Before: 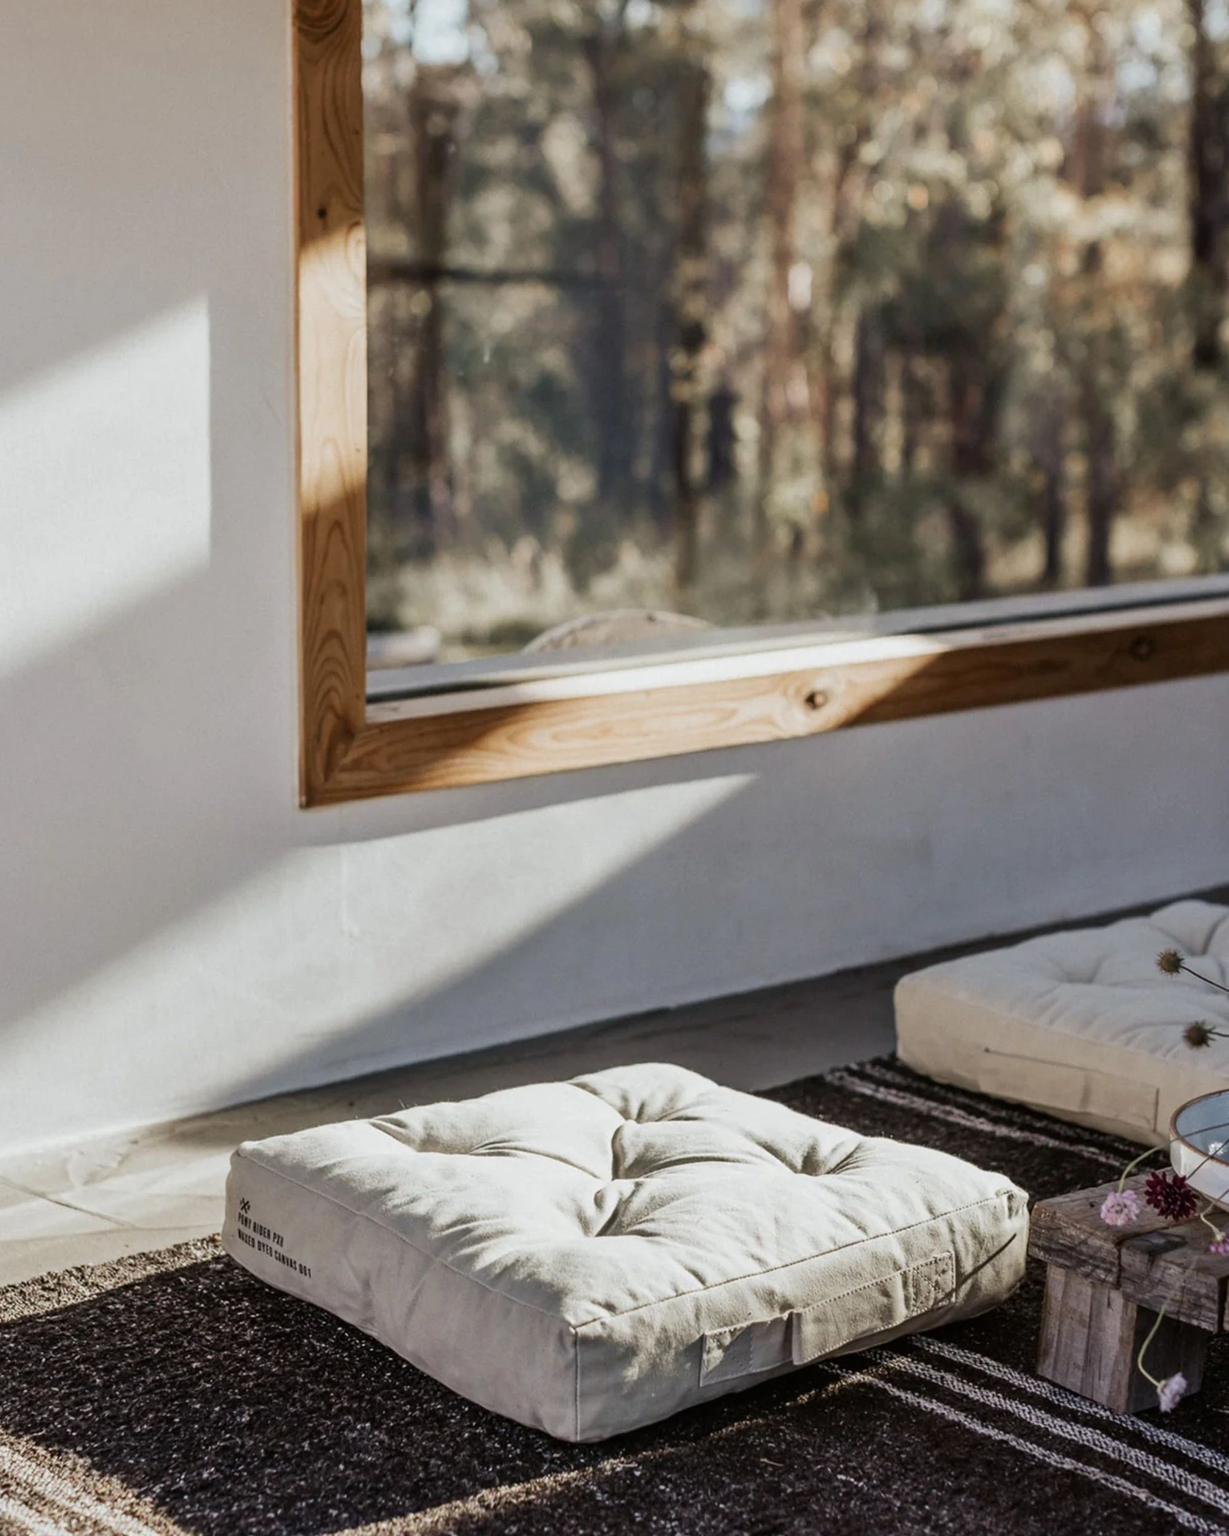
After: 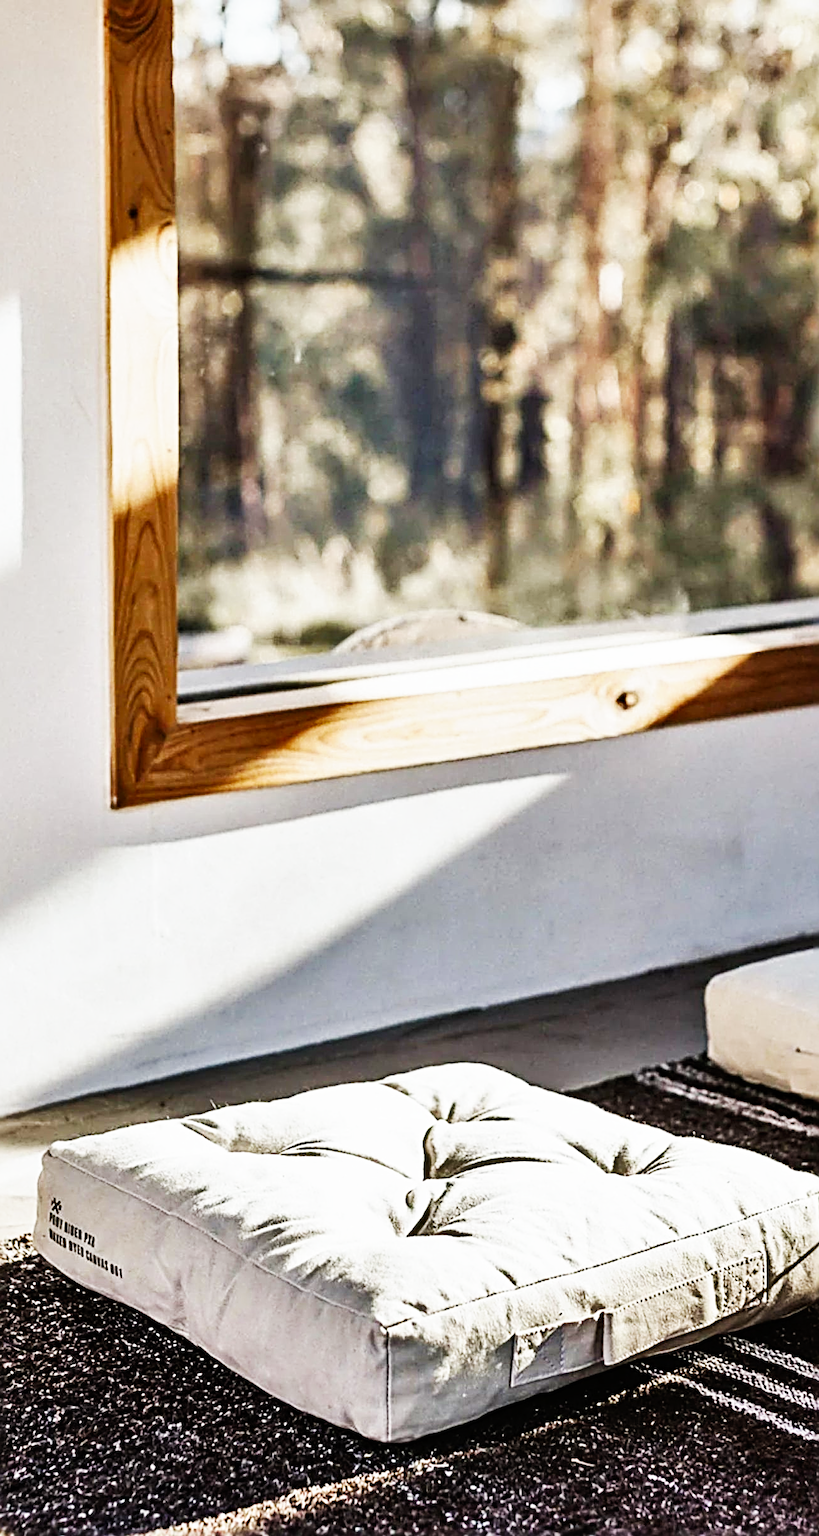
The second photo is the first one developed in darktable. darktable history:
sharpen: radius 3.666, amount 0.937
shadows and highlights: soften with gaussian
base curve: curves: ch0 [(0, 0) (0.007, 0.004) (0.027, 0.03) (0.046, 0.07) (0.207, 0.54) (0.442, 0.872) (0.673, 0.972) (1, 1)], preserve colors none
crop: left 15.386%, right 17.879%
